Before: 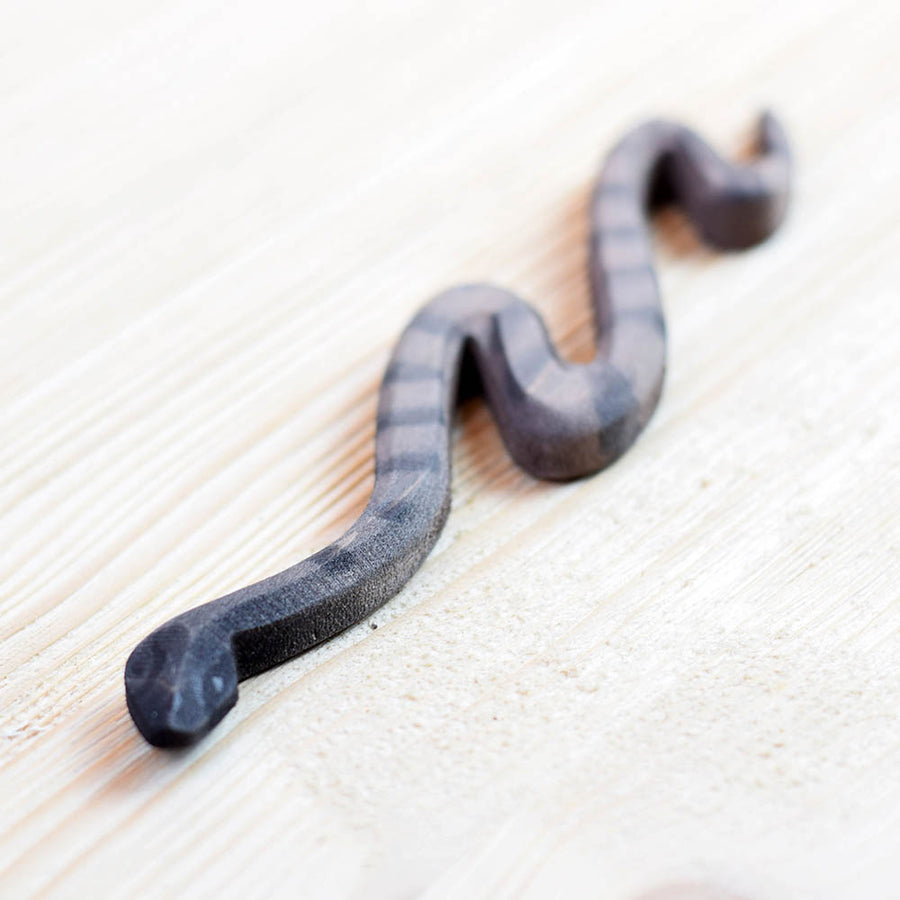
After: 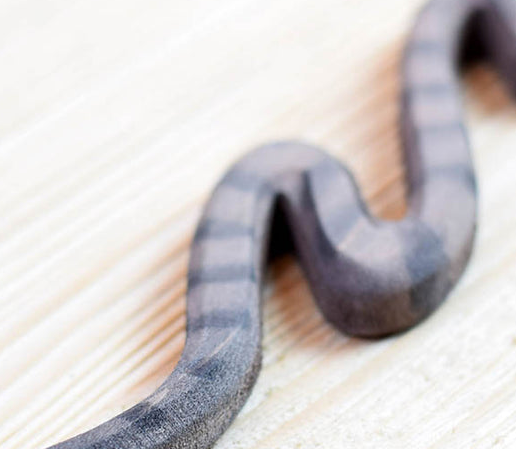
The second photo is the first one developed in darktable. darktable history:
crop: left 21.017%, top 15.891%, right 21.553%, bottom 34.19%
